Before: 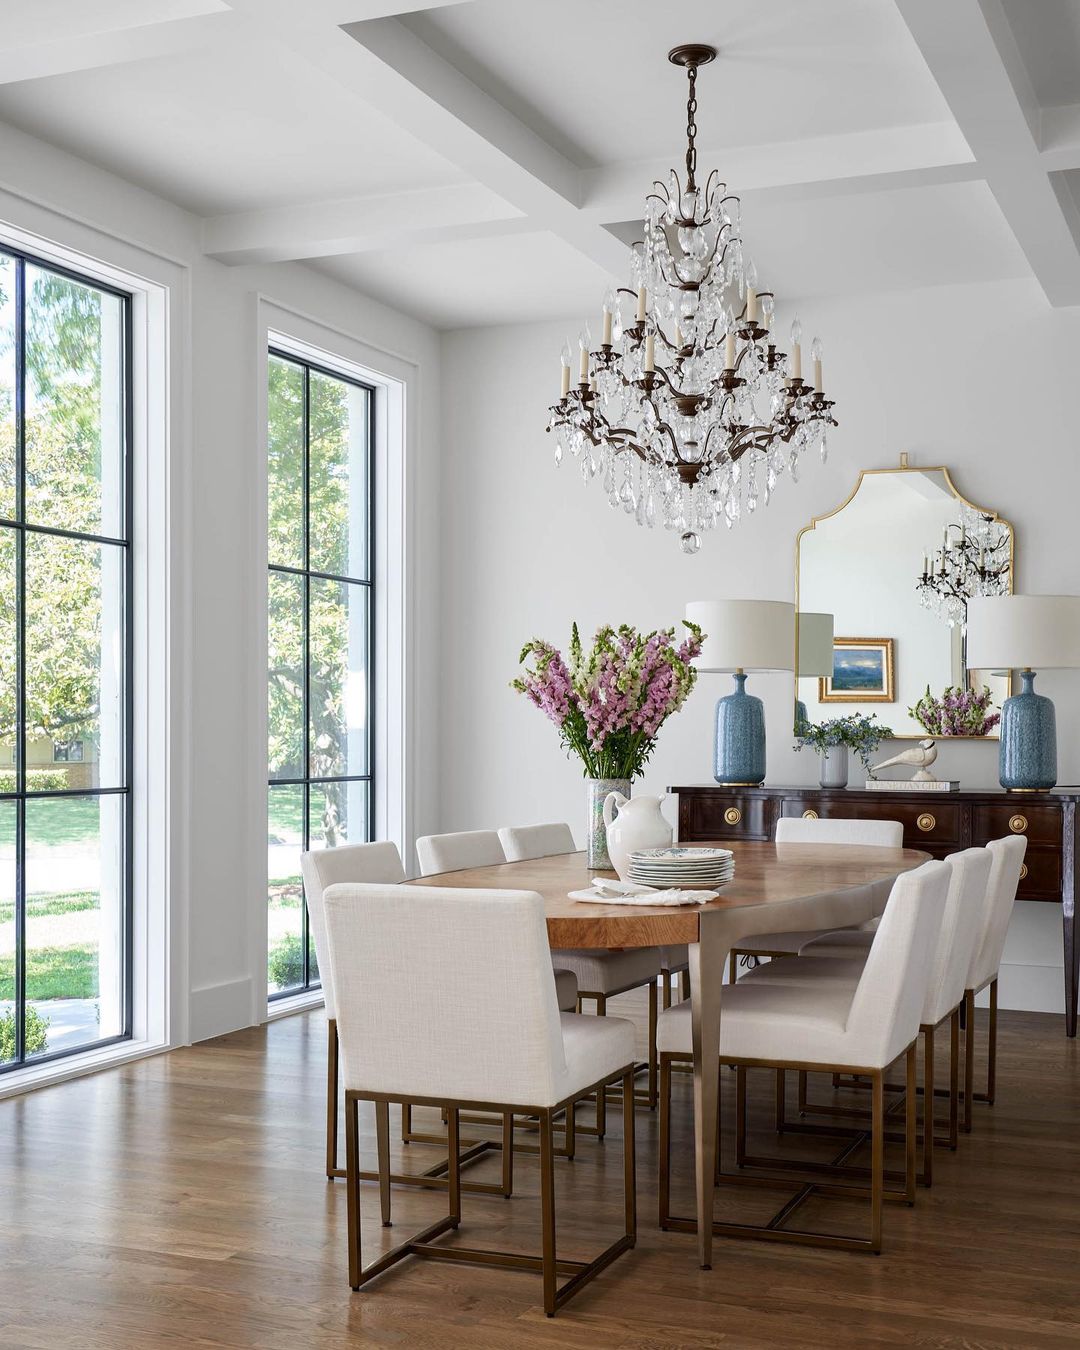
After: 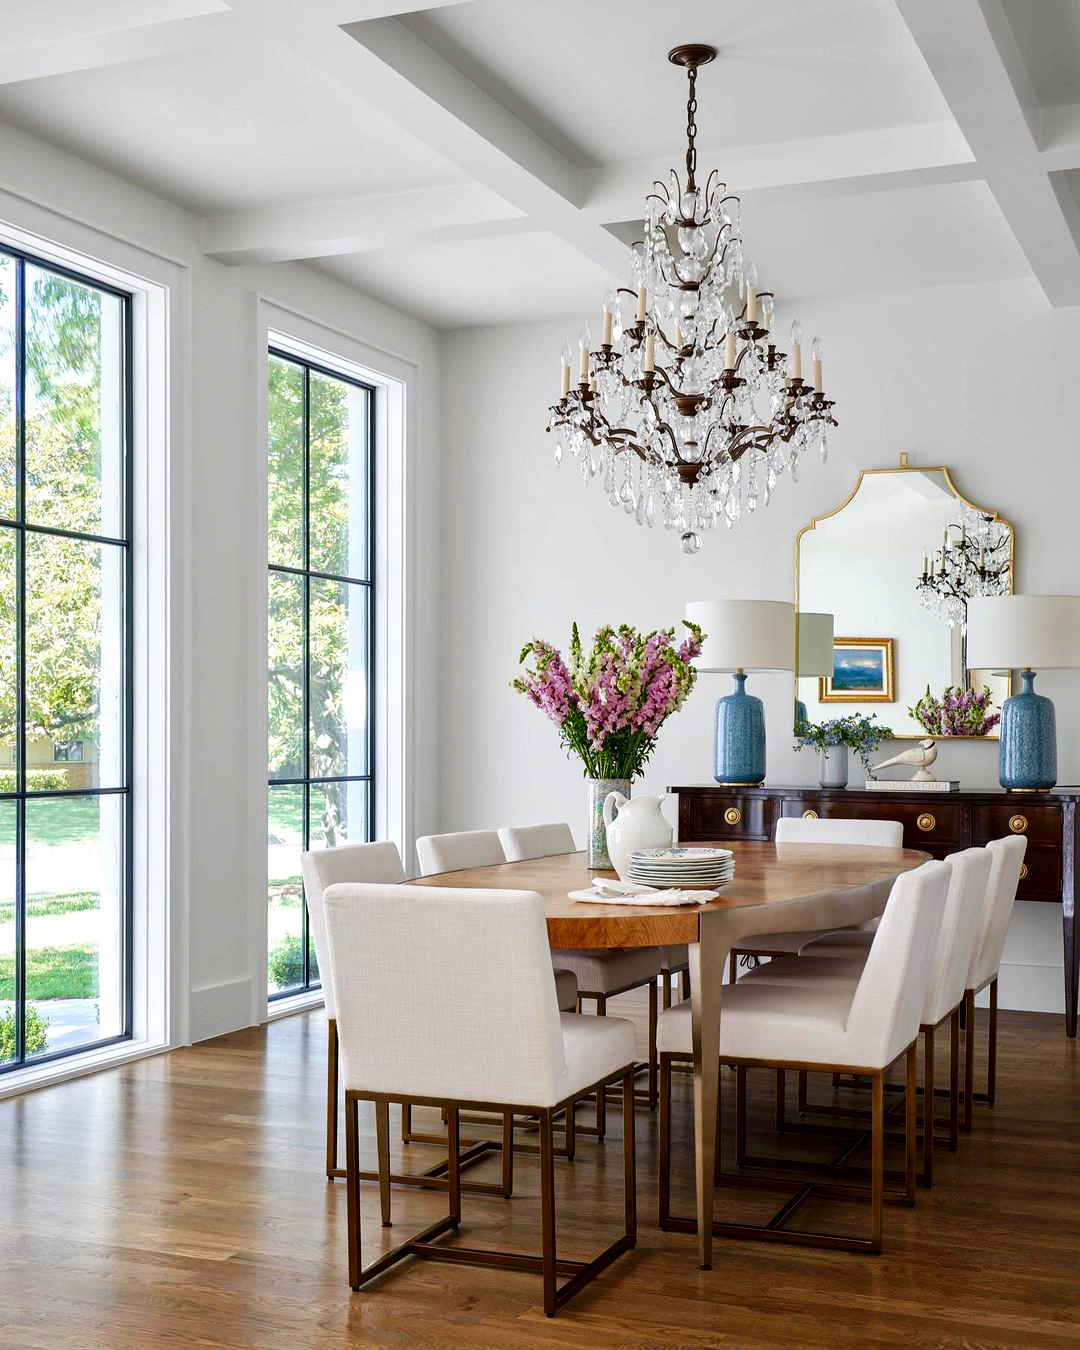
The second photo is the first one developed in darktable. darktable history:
tone curve: curves: ch0 [(0, 0) (0.037, 0.025) (0.131, 0.093) (0.275, 0.256) (0.497, 0.51) (0.617, 0.643) (0.704, 0.732) (0.813, 0.832) (0.911, 0.925) (0.997, 0.995)]; ch1 [(0, 0) (0.301, 0.3) (0.444, 0.45) (0.493, 0.495) (0.507, 0.503) (0.534, 0.533) (0.582, 0.58) (0.658, 0.693) (0.746, 0.77) (1, 1)]; ch2 [(0, 0) (0.246, 0.233) (0.36, 0.352) (0.415, 0.418) (0.476, 0.492) (0.502, 0.504) (0.525, 0.518) (0.539, 0.544) (0.586, 0.602) (0.634, 0.651) (0.706, 0.727) (0.853, 0.852) (1, 0.951)], preserve colors none
color correction: highlights b* -0.055, saturation 1.31
local contrast: mode bilateral grid, contrast 19, coarseness 50, detail 132%, midtone range 0.2
